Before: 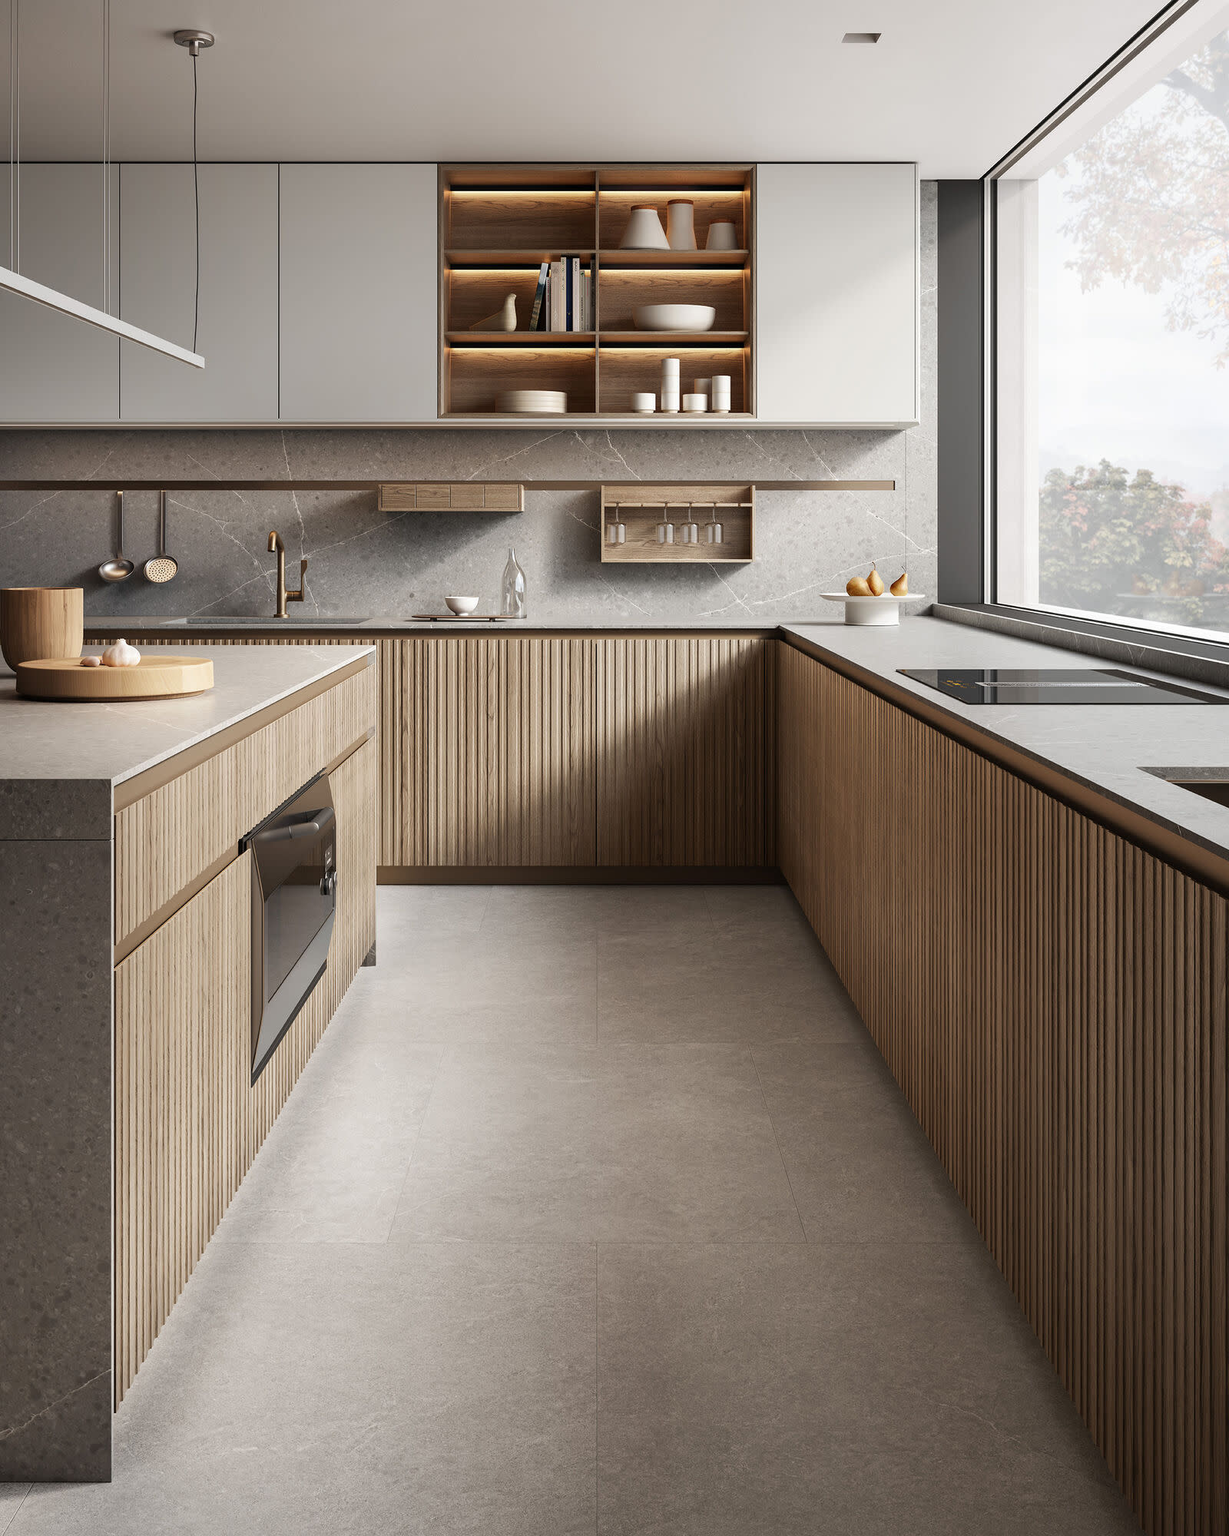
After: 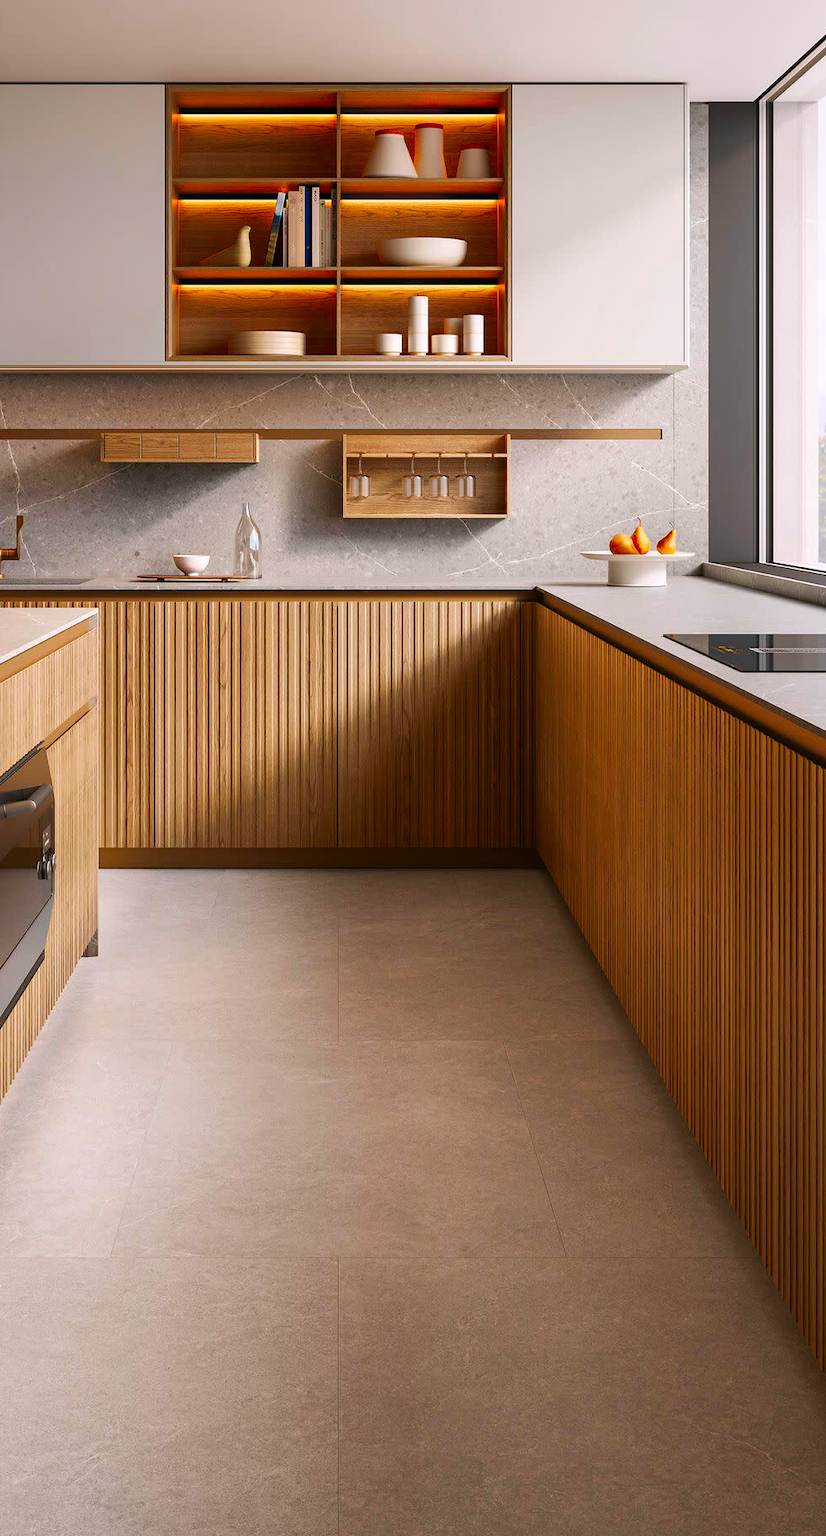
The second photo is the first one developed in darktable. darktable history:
crop and rotate: left 23.262%, top 5.632%, right 14.817%, bottom 2.351%
color correction: highlights a* 1.66, highlights b* -1.81, saturation 2.43
